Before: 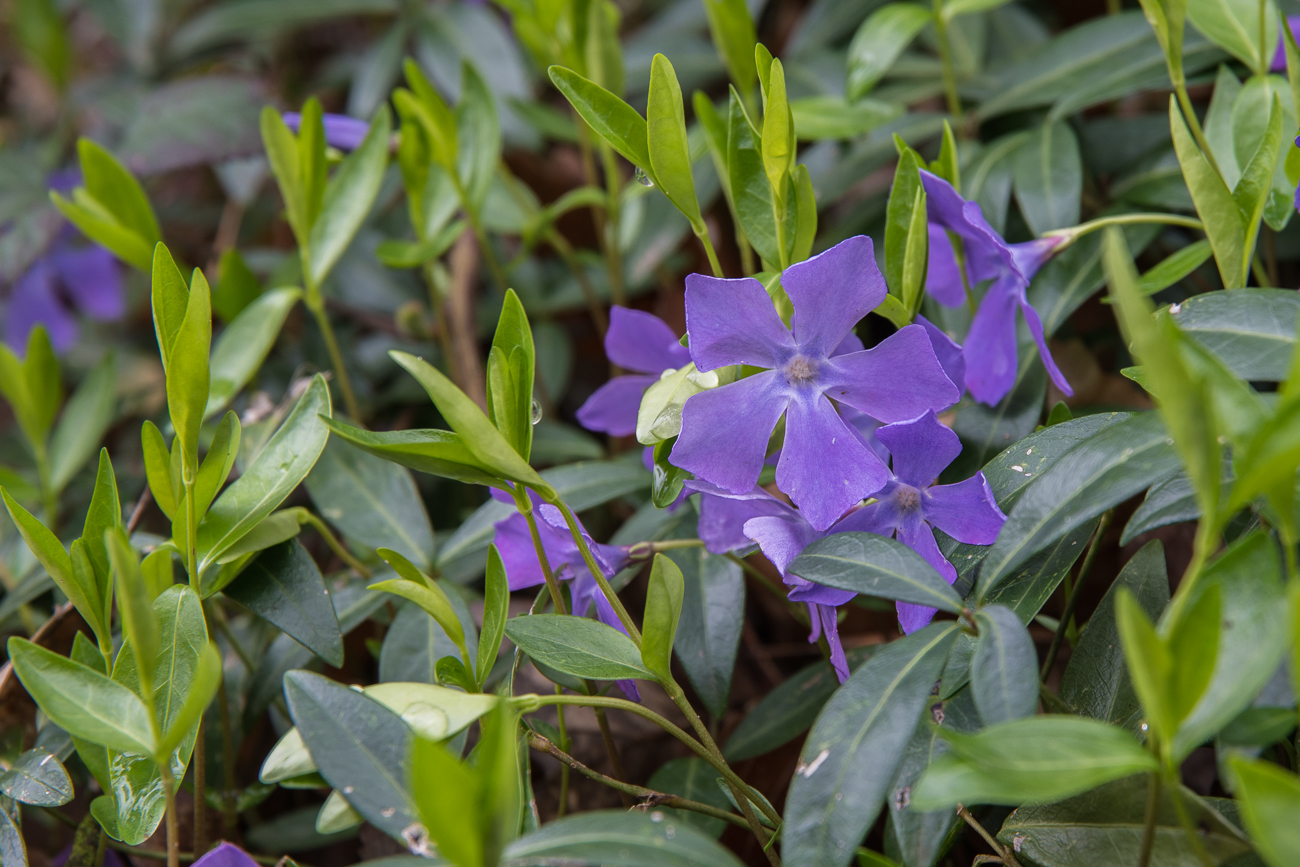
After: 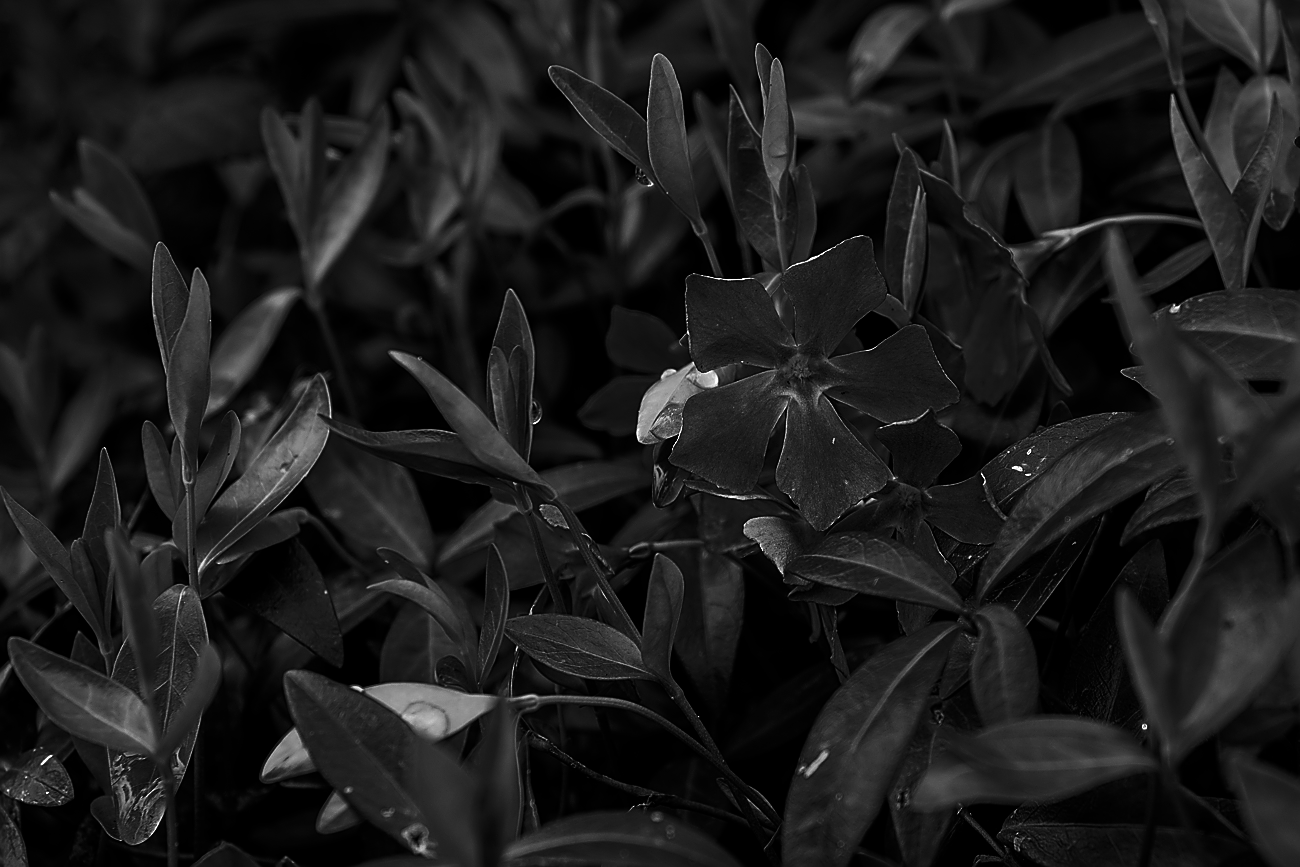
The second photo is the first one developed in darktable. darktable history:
sharpen: radius 1.4, amount 1.25, threshold 0.7
contrast brightness saturation: contrast 0.02, brightness -1, saturation -1
